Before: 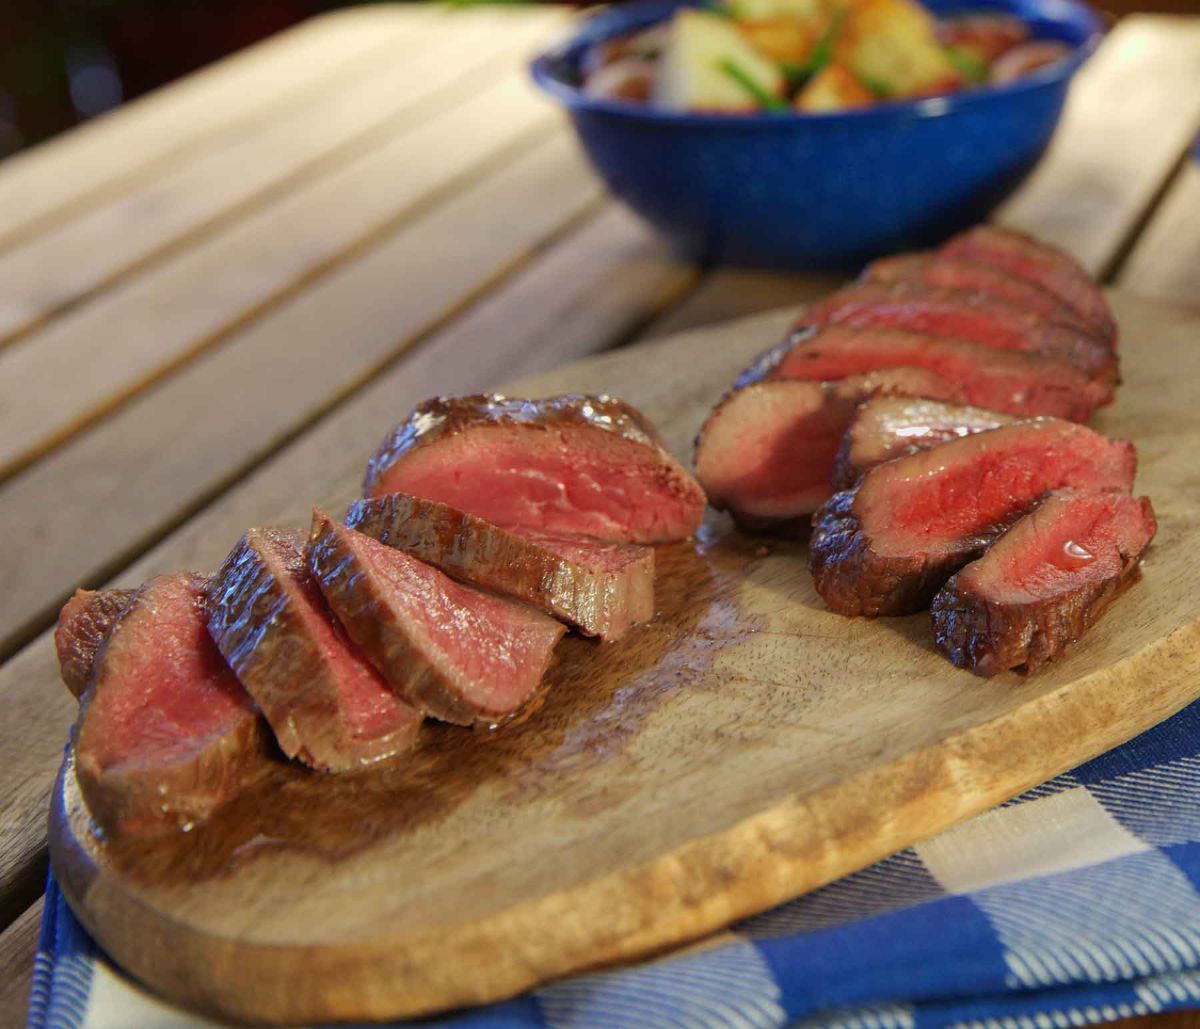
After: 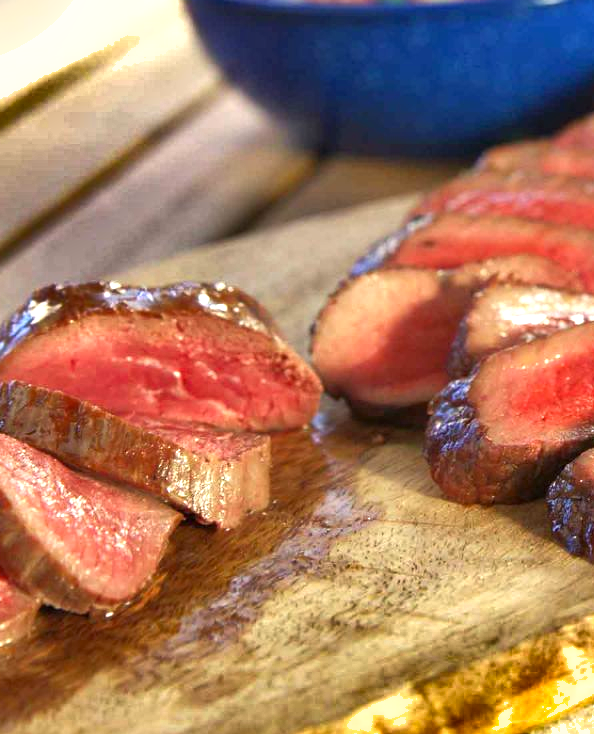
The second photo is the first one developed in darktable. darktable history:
shadows and highlights: shadows 24.5, highlights -78.15, soften with gaussian
white balance: emerald 1
exposure: exposure 1.137 EV, compensate highlight preservation false
crop: left 32.075%, top 10.976%, right 18.355%, bottom 17.596%
